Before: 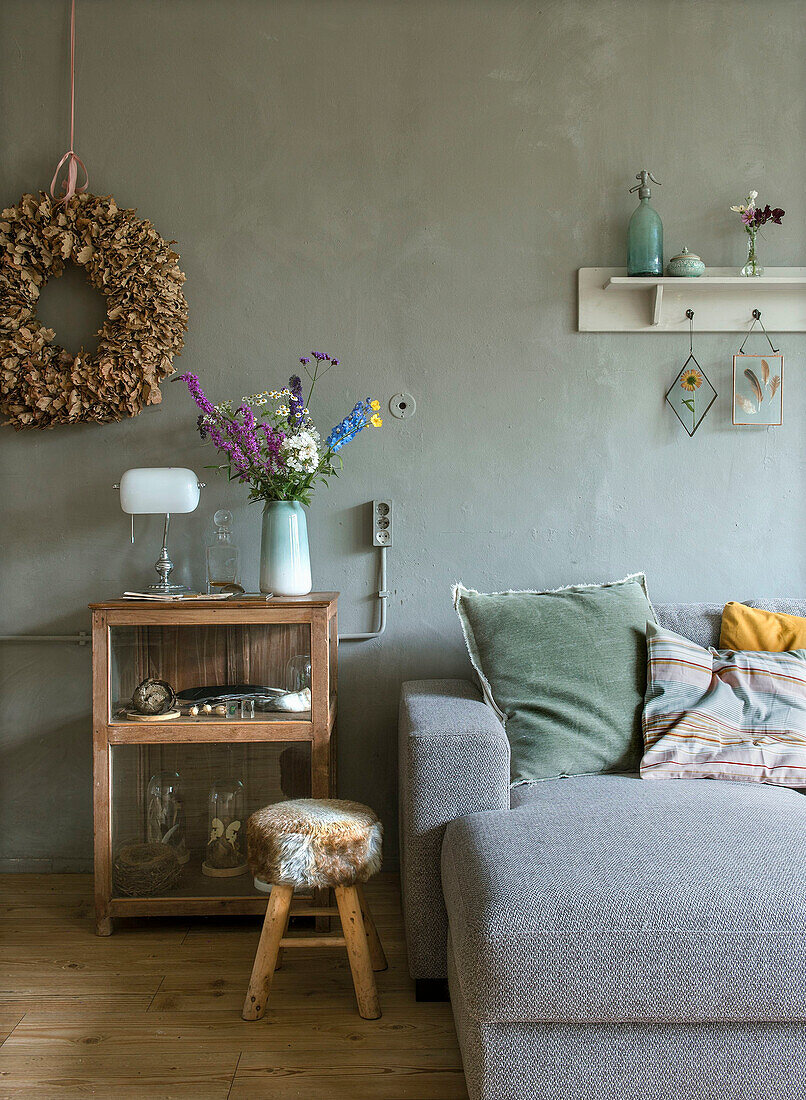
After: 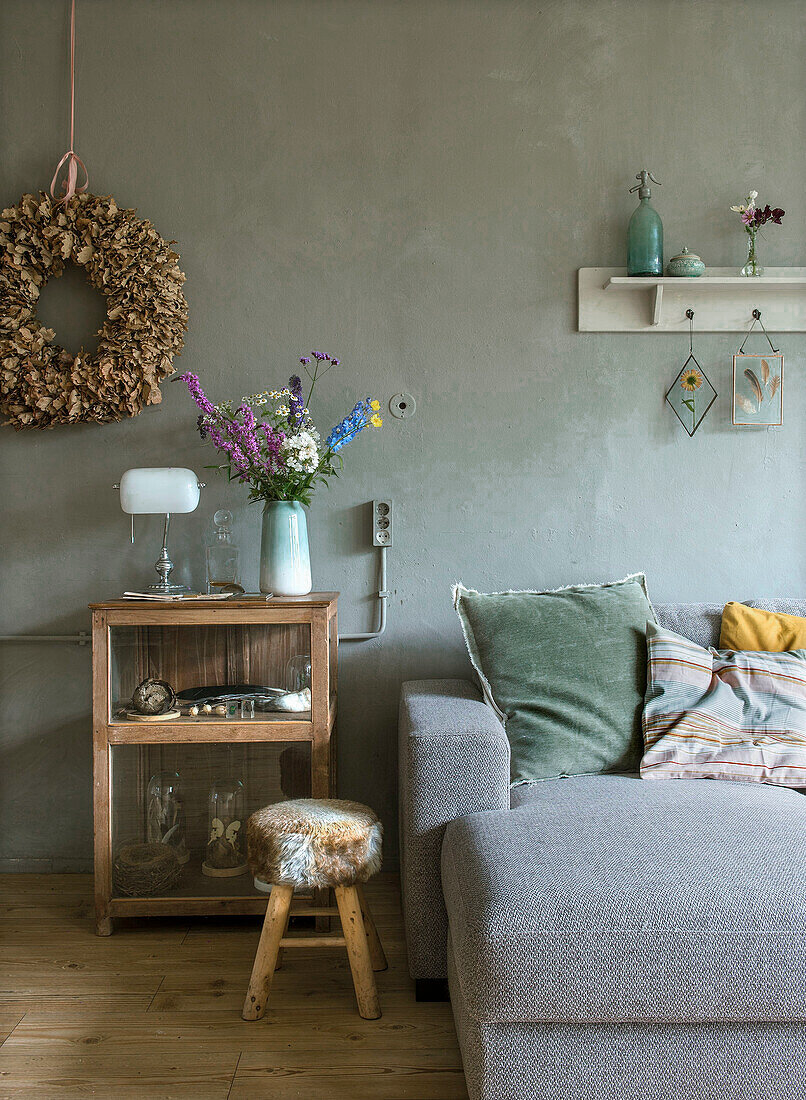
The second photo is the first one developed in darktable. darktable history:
color zones: curves: ch0 [(0, 0.558) (0.143, 0.548) (0.286, 0.447) (0.429, 0.259) (0.571, 0.5) (0.714, 0.5) (0.857, 0.593) (1, 0.558)]; ch1 [(0, 0.543) (0.01, 0.544) (0.12, 0.492) (0.248, 0.458) (0.5, 0.534) (0.748, 0.5) (0.99, 0.469) (1, 0.543)]; ch2 [(0, 0.507) (0.143, 0.522) (0.286, 0.505) (0.429, 0.5) (0.571, 0.5) (0.714, 0.5) (0.857, 0.5) (1, 0.507)]
